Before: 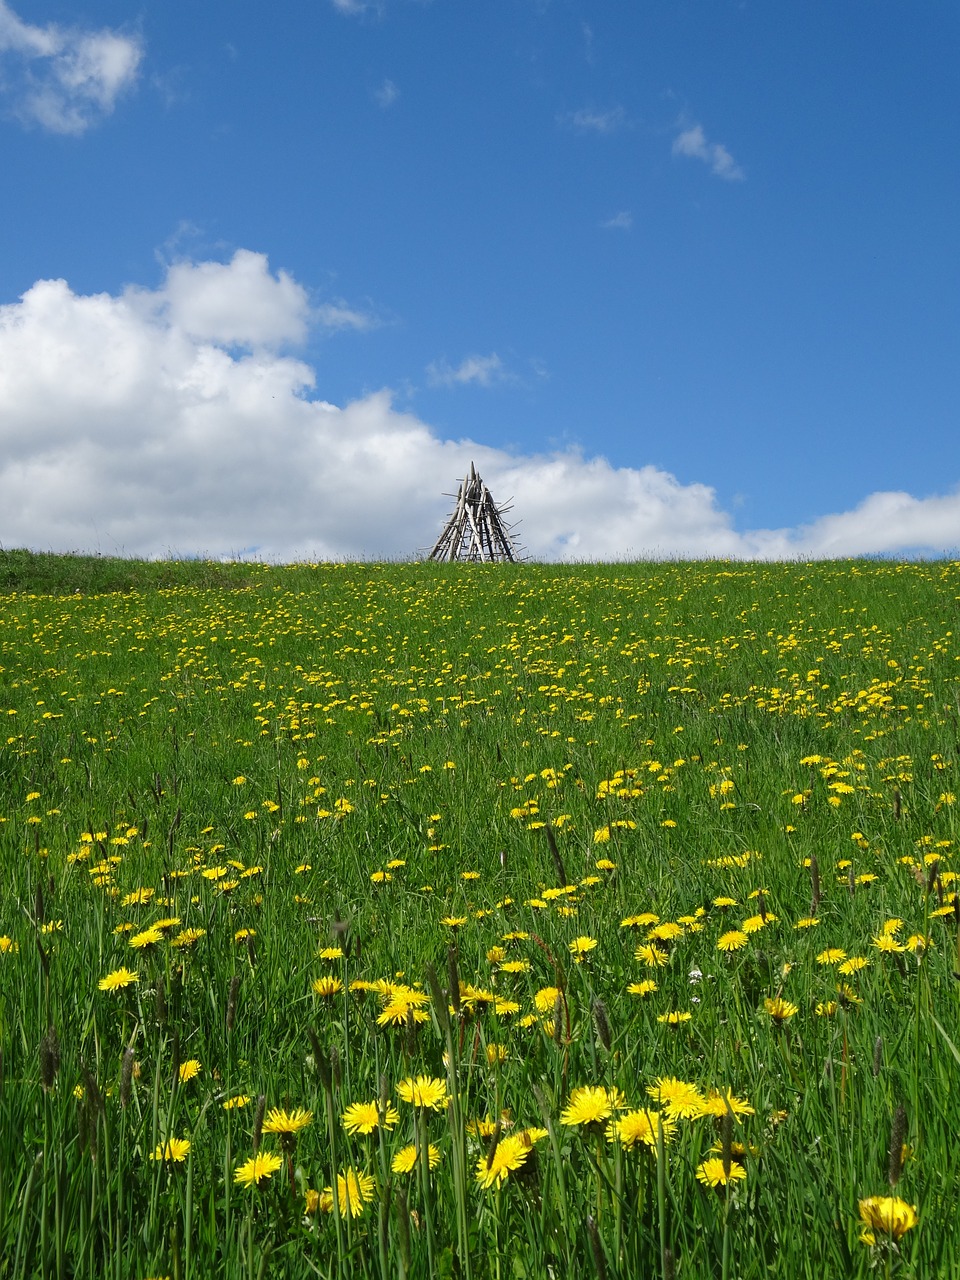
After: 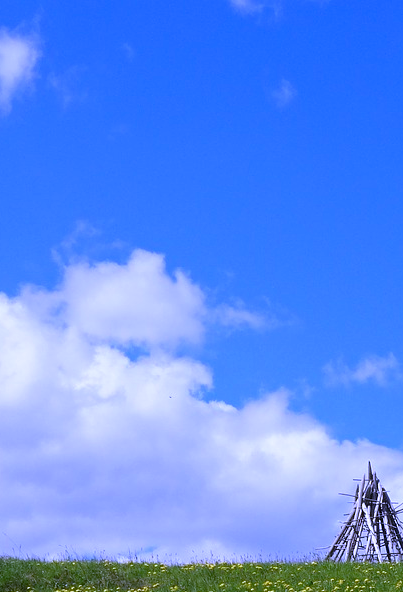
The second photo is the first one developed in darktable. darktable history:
crop and rotate: left 10.817%, top 0.062%, right 47.194%, bottom 53.626%
white balance: red 0.98, blue 1.61
rotate and perspective: automatic cropping original format, crop left 0, crop top 0
haze removal: adaptive false
